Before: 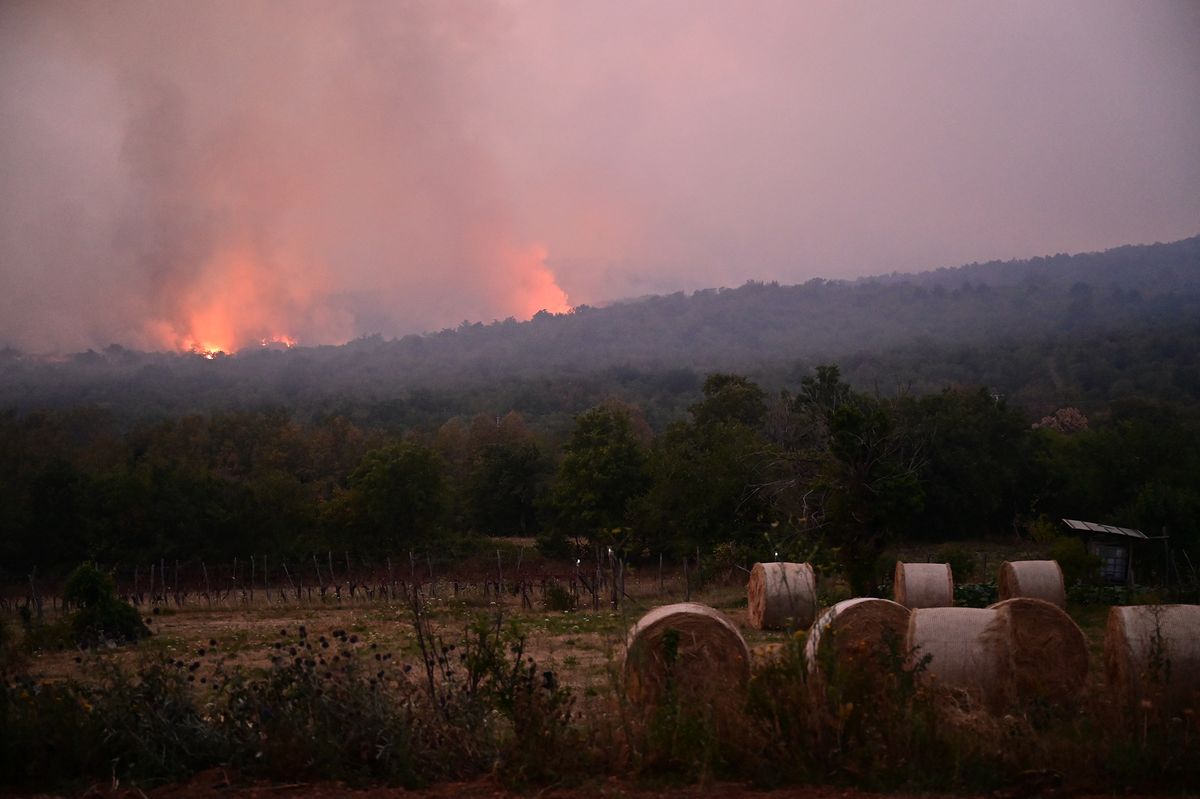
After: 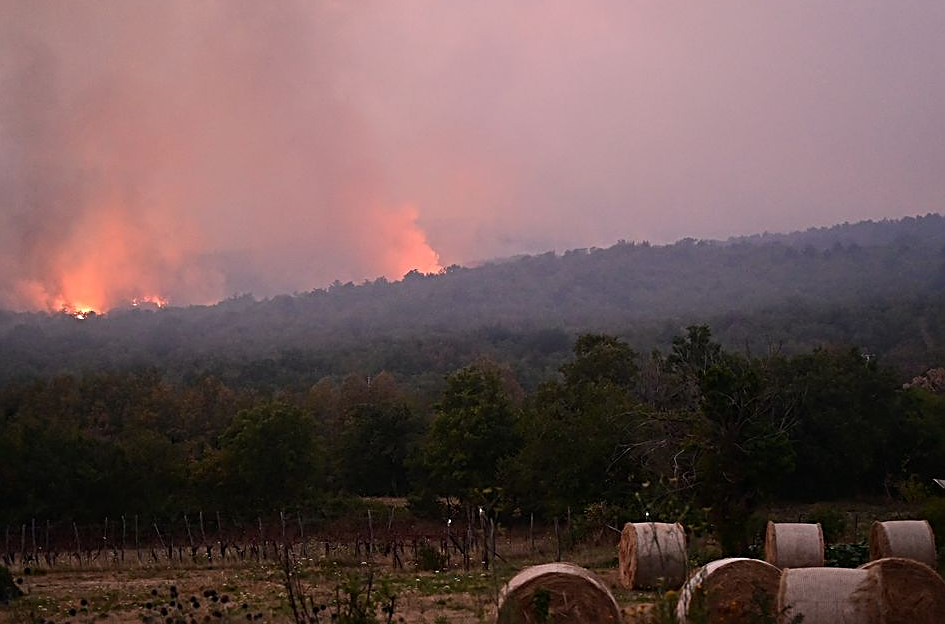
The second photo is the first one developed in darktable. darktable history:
crop and rotate: left 10.77%, top 5.1%, right 10.41%, bottom 16.76%
sharpen: radius 2.543, amount 0.636
